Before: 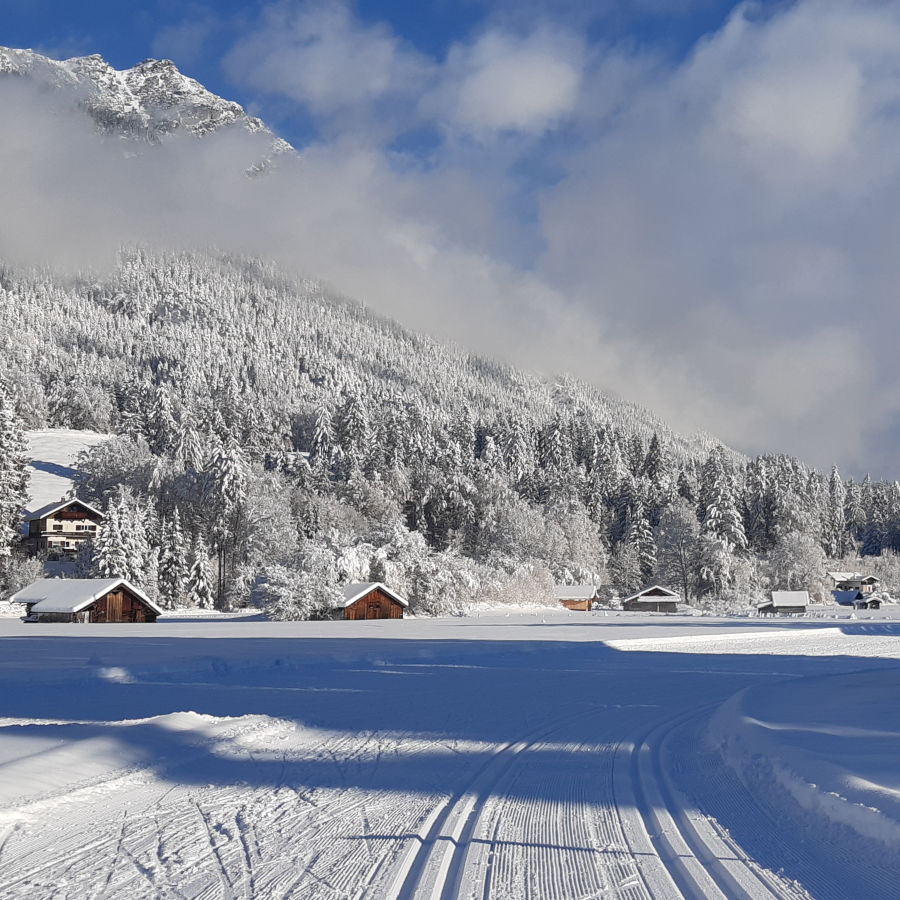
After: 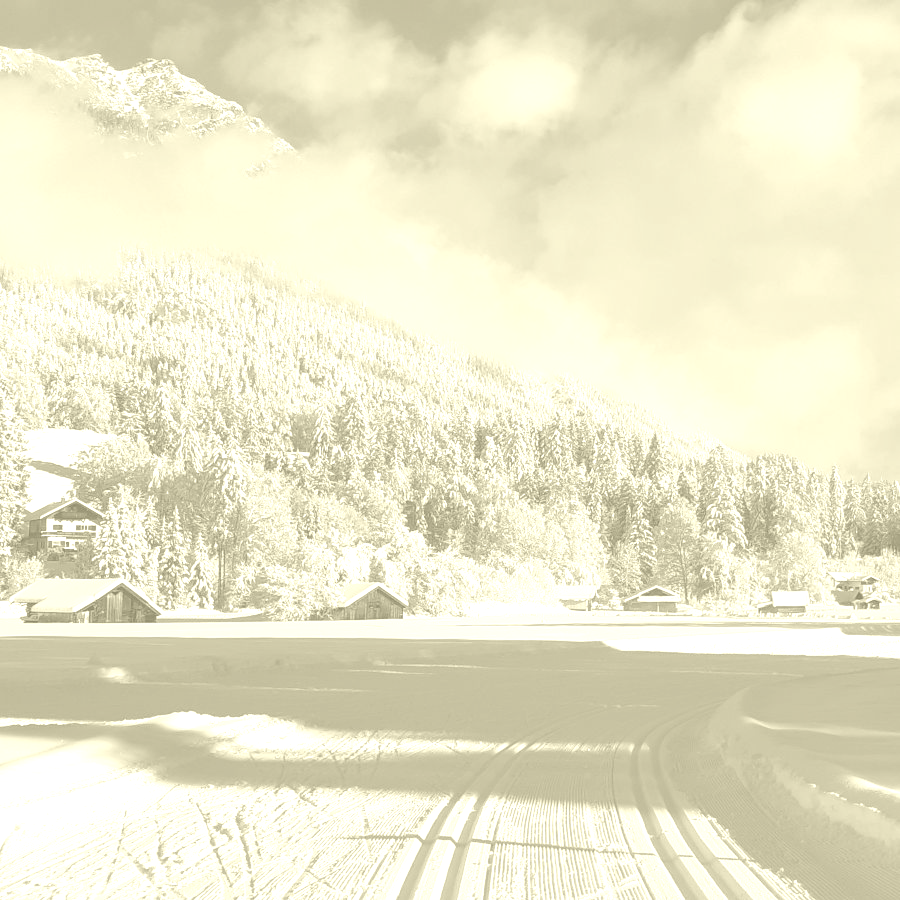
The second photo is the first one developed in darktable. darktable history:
color balance rgb: linear chroma grading › global chroma 10%, perceptual saturation grading › global saturation 40%, perceptual brilliance grading › global brilliance 30%, global vibrance 20%
colorize: hue 43.2°, saturation 40%, version 1
